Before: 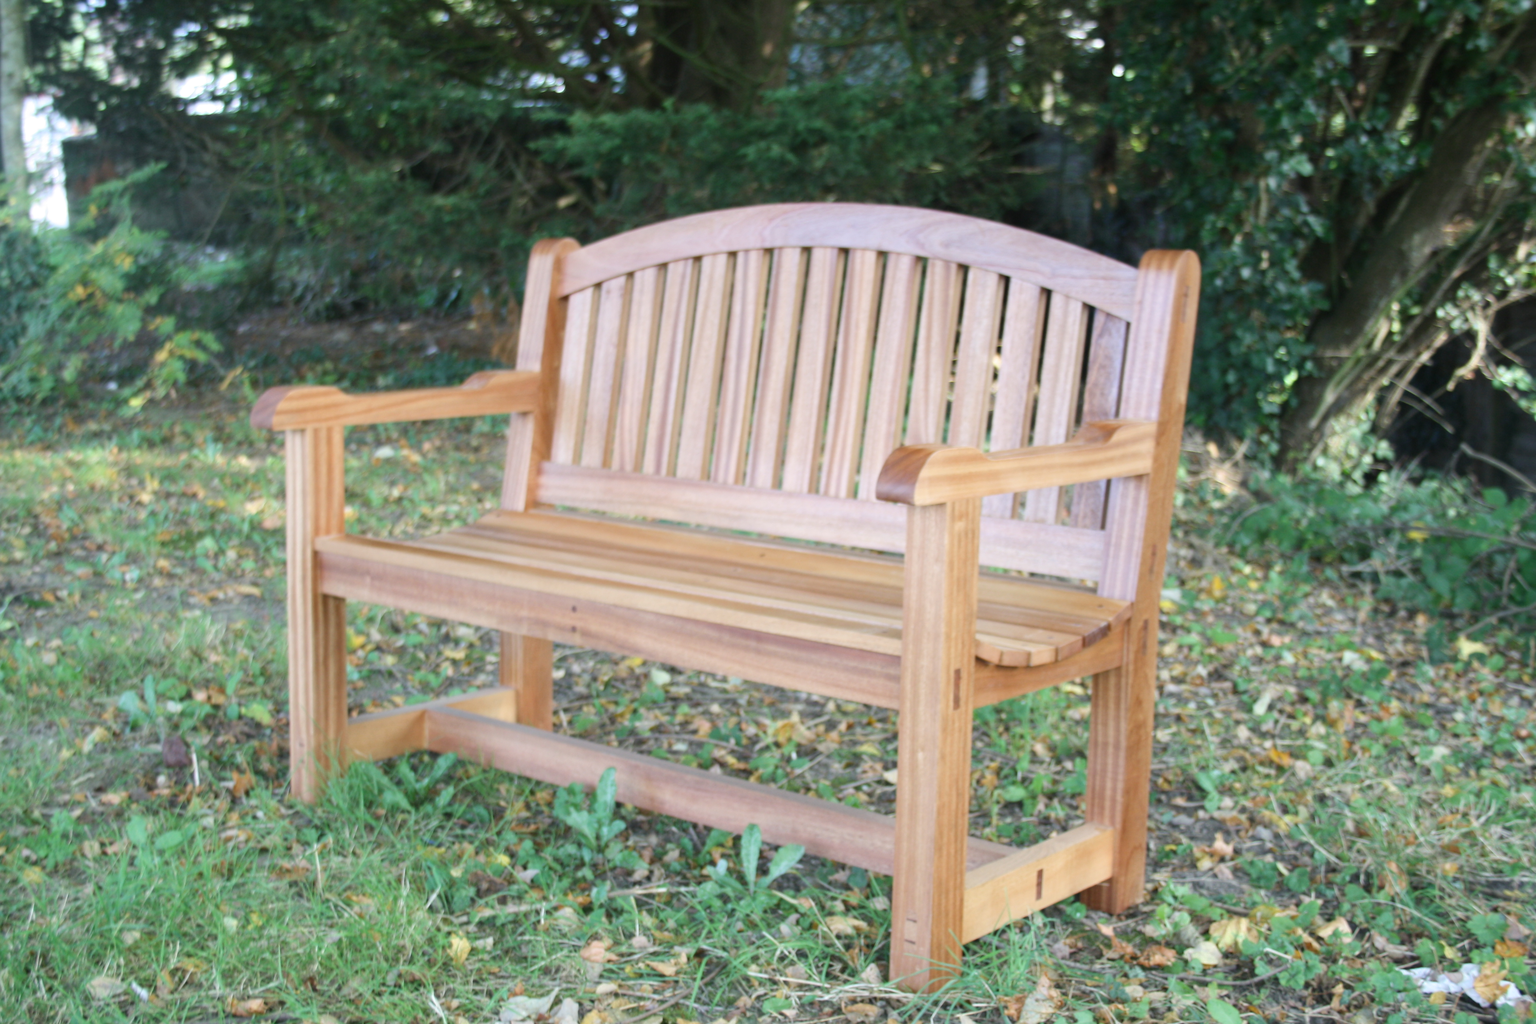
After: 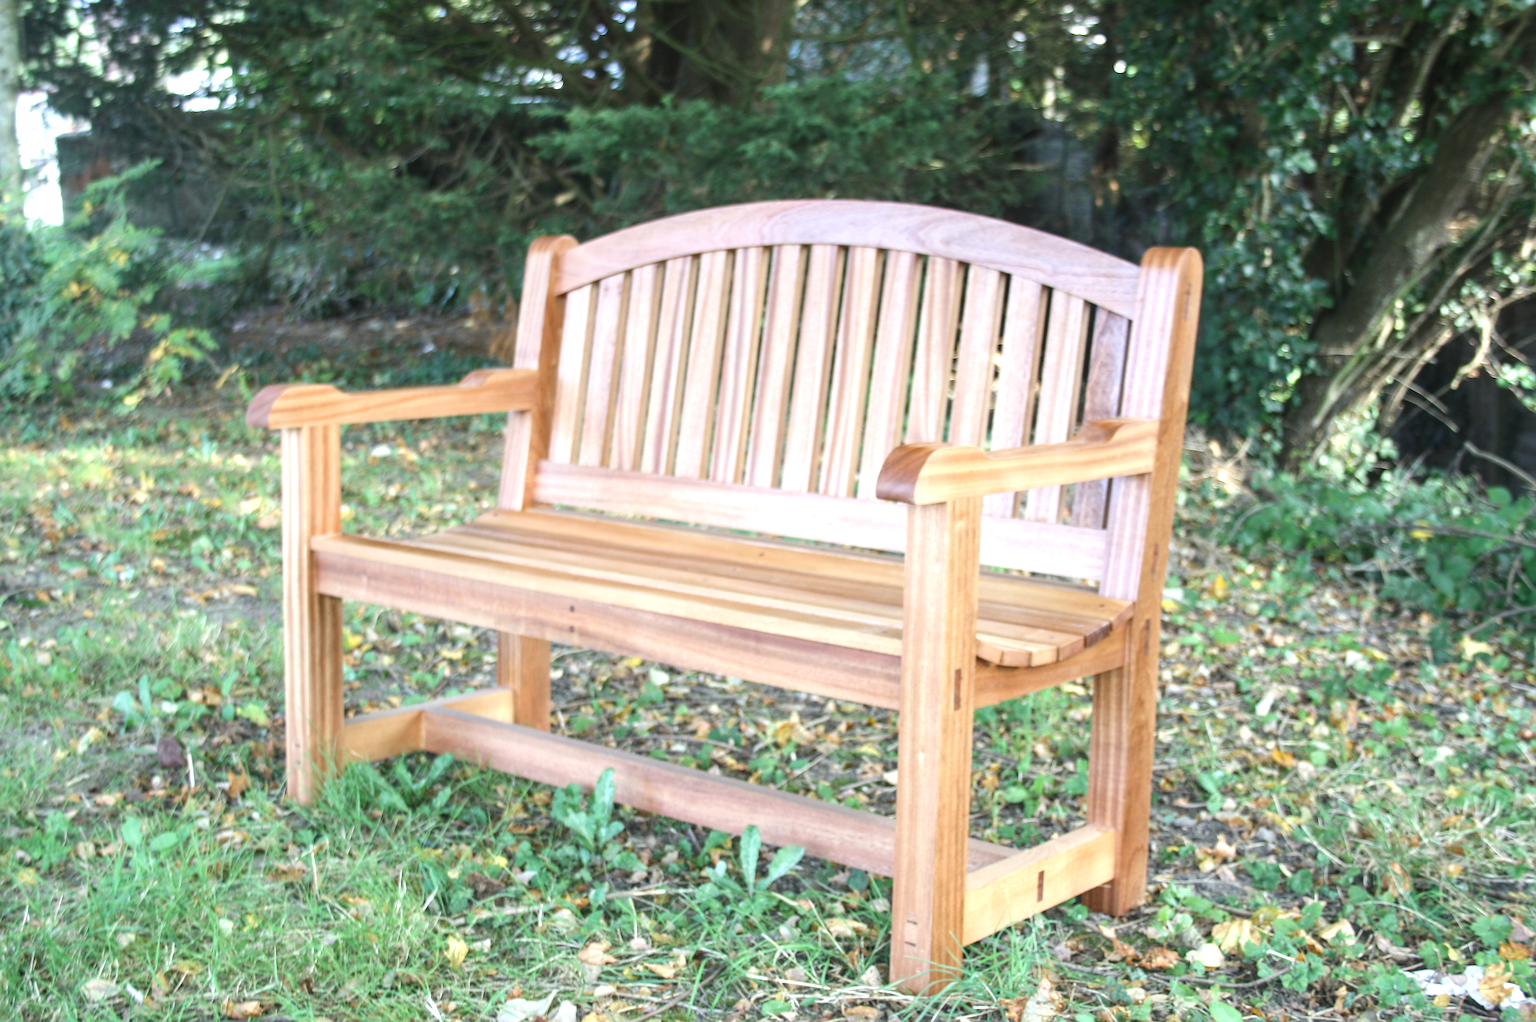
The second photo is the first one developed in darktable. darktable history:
crop: left 0.434%, top 0.485%, right 0.244%, bottom 0.386%
sharpen: on, module defaults
local contrast: on, module defaults
exposure: black level correction -0.002, exposure 0.54 EV, compensate highlight preservation false
